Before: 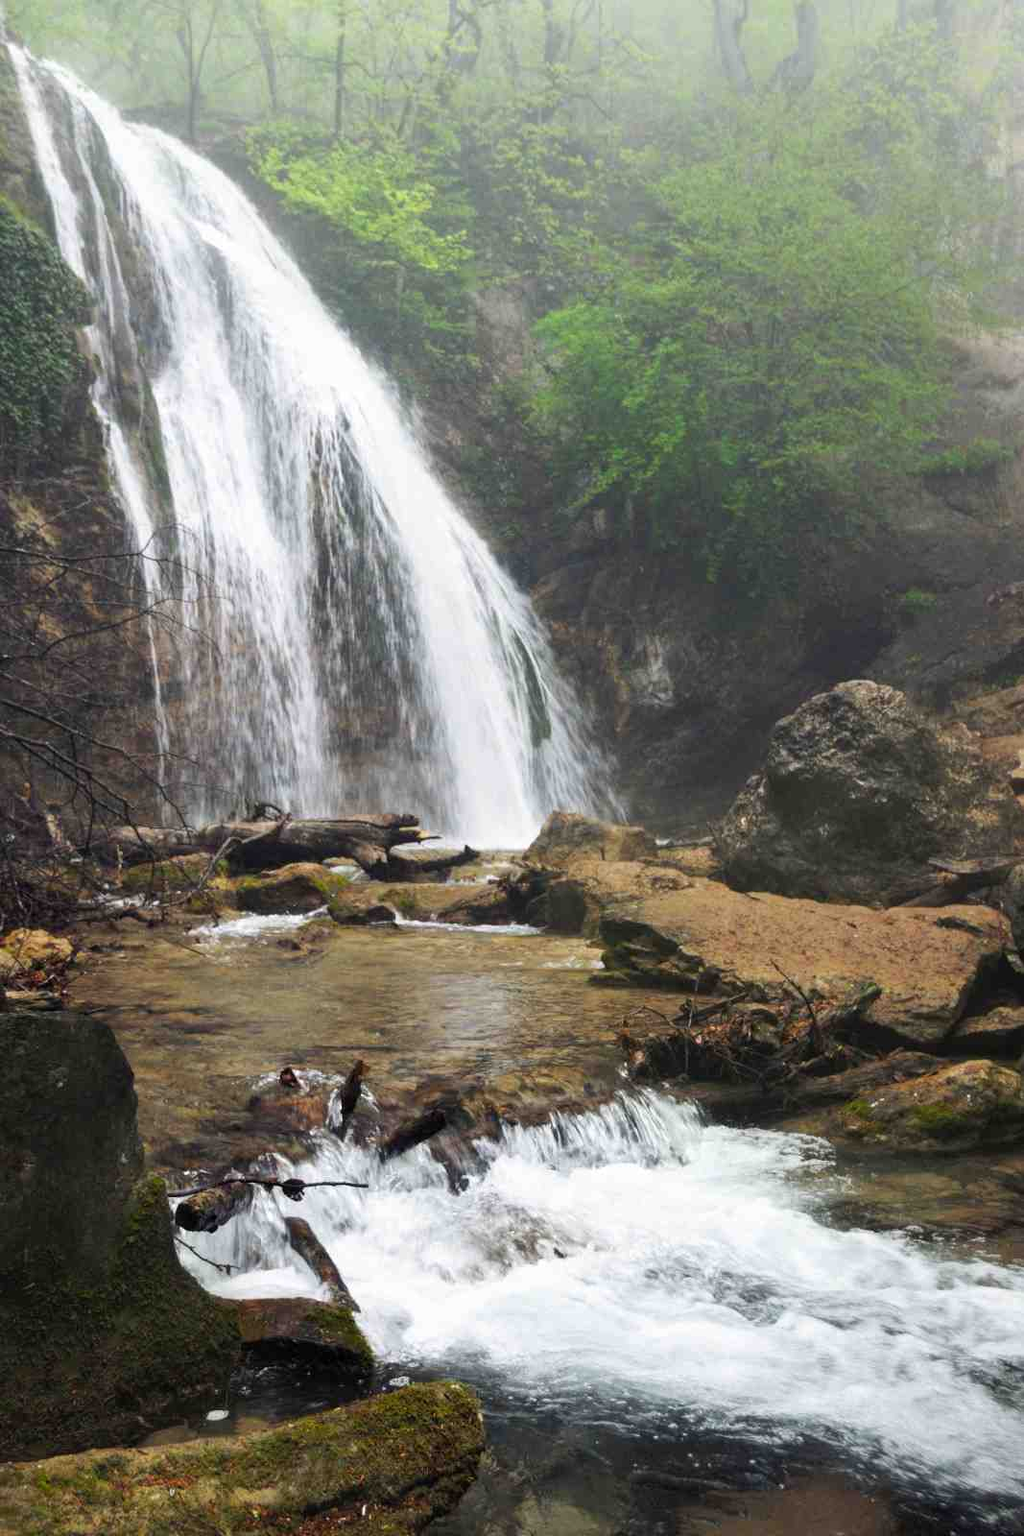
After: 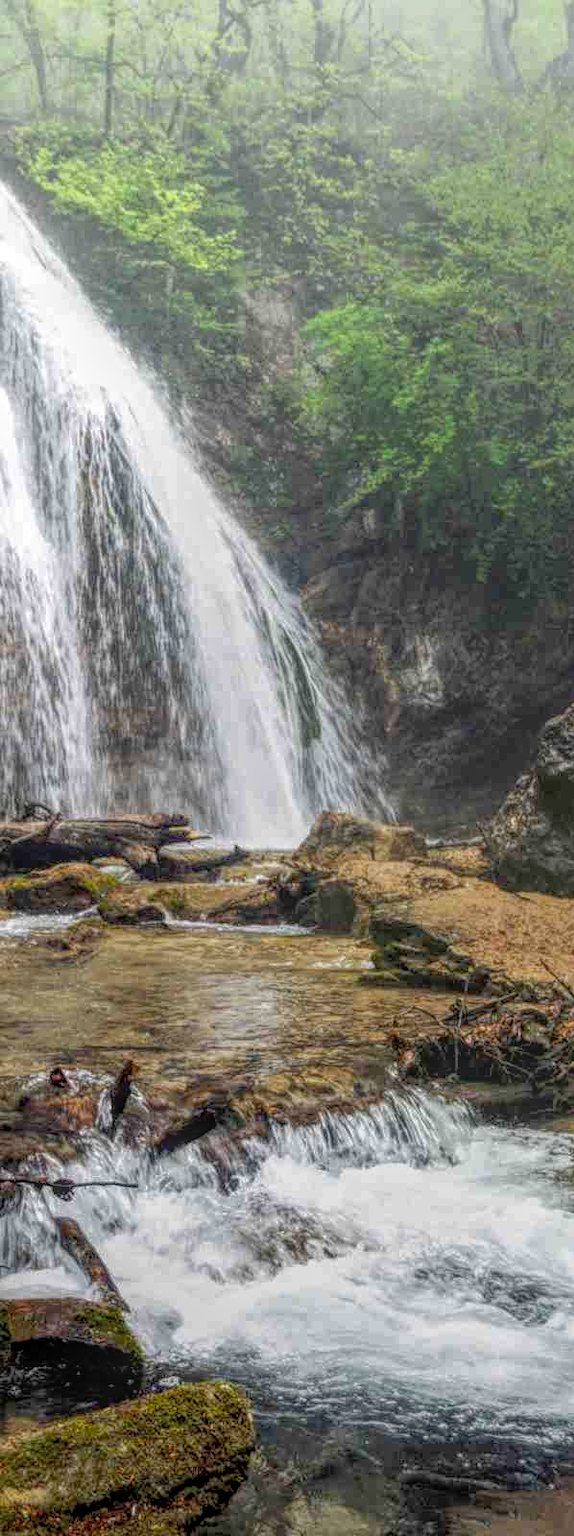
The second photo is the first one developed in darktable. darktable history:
crop and rotate: left 22.545%, right 21.391%
local contrast: highlights 20%, shadows 24%, detail 199%, midtone range 0.2
exposure: black level correction 0.01, exposure 0.011 EV, compensate highlight preservation false
